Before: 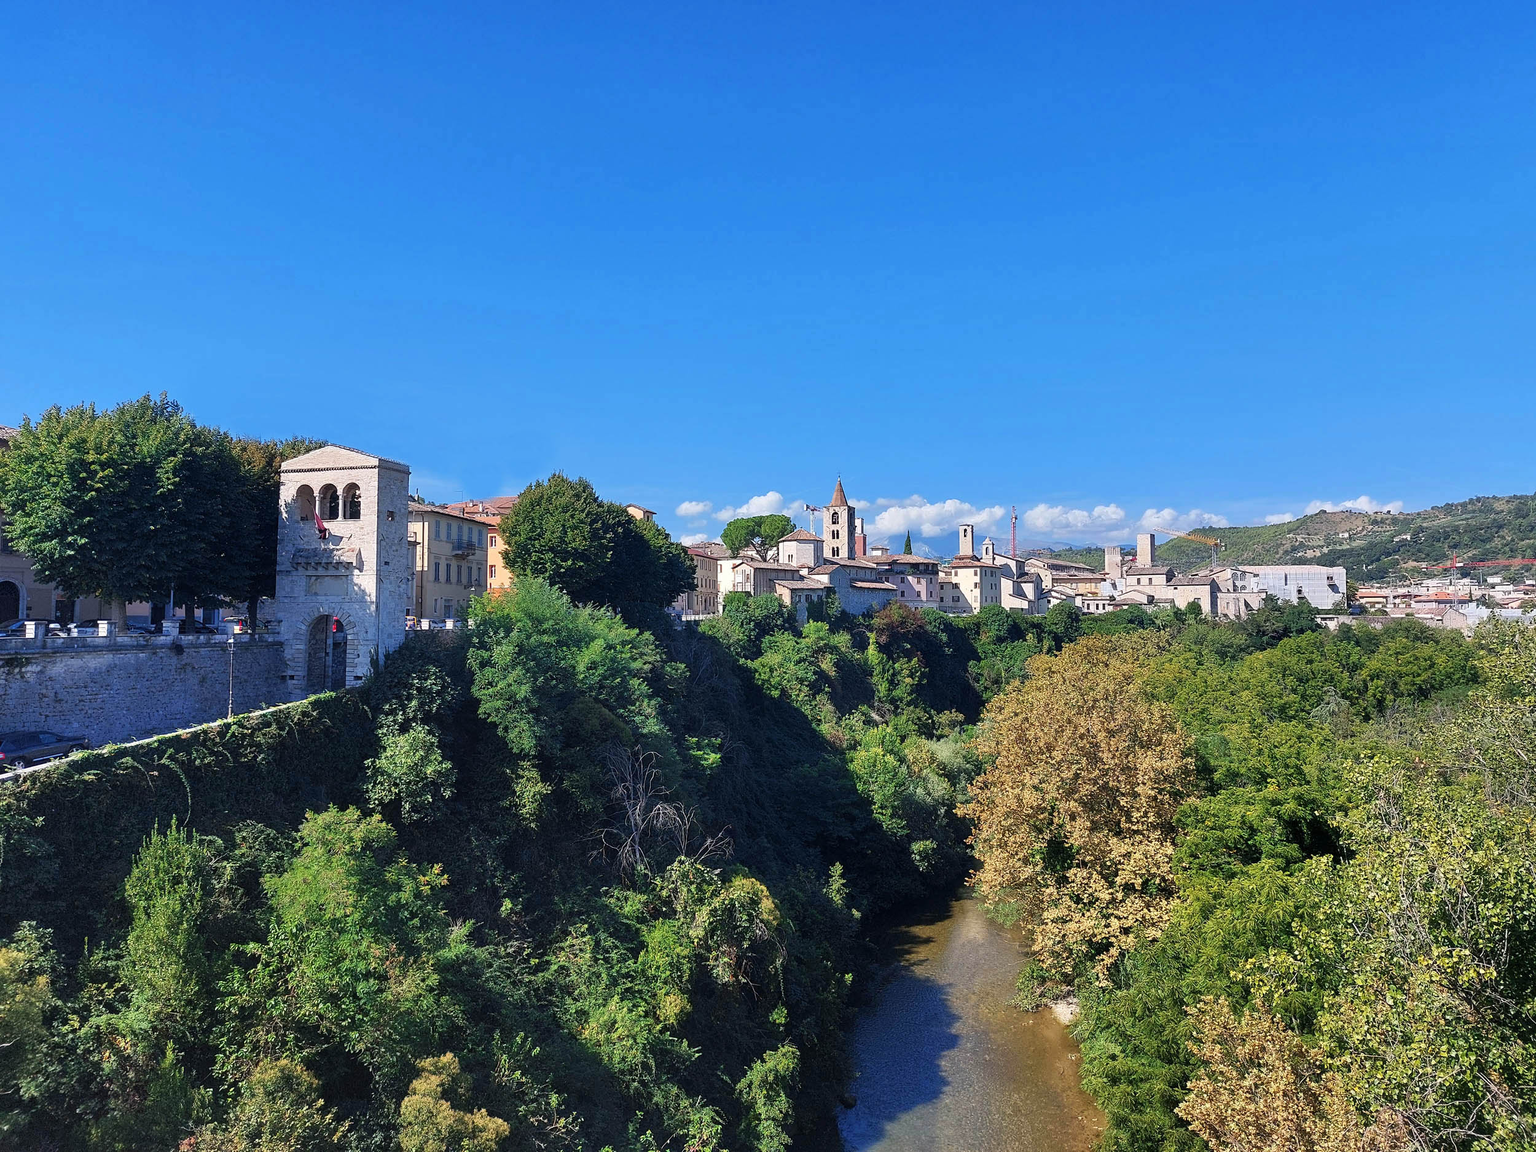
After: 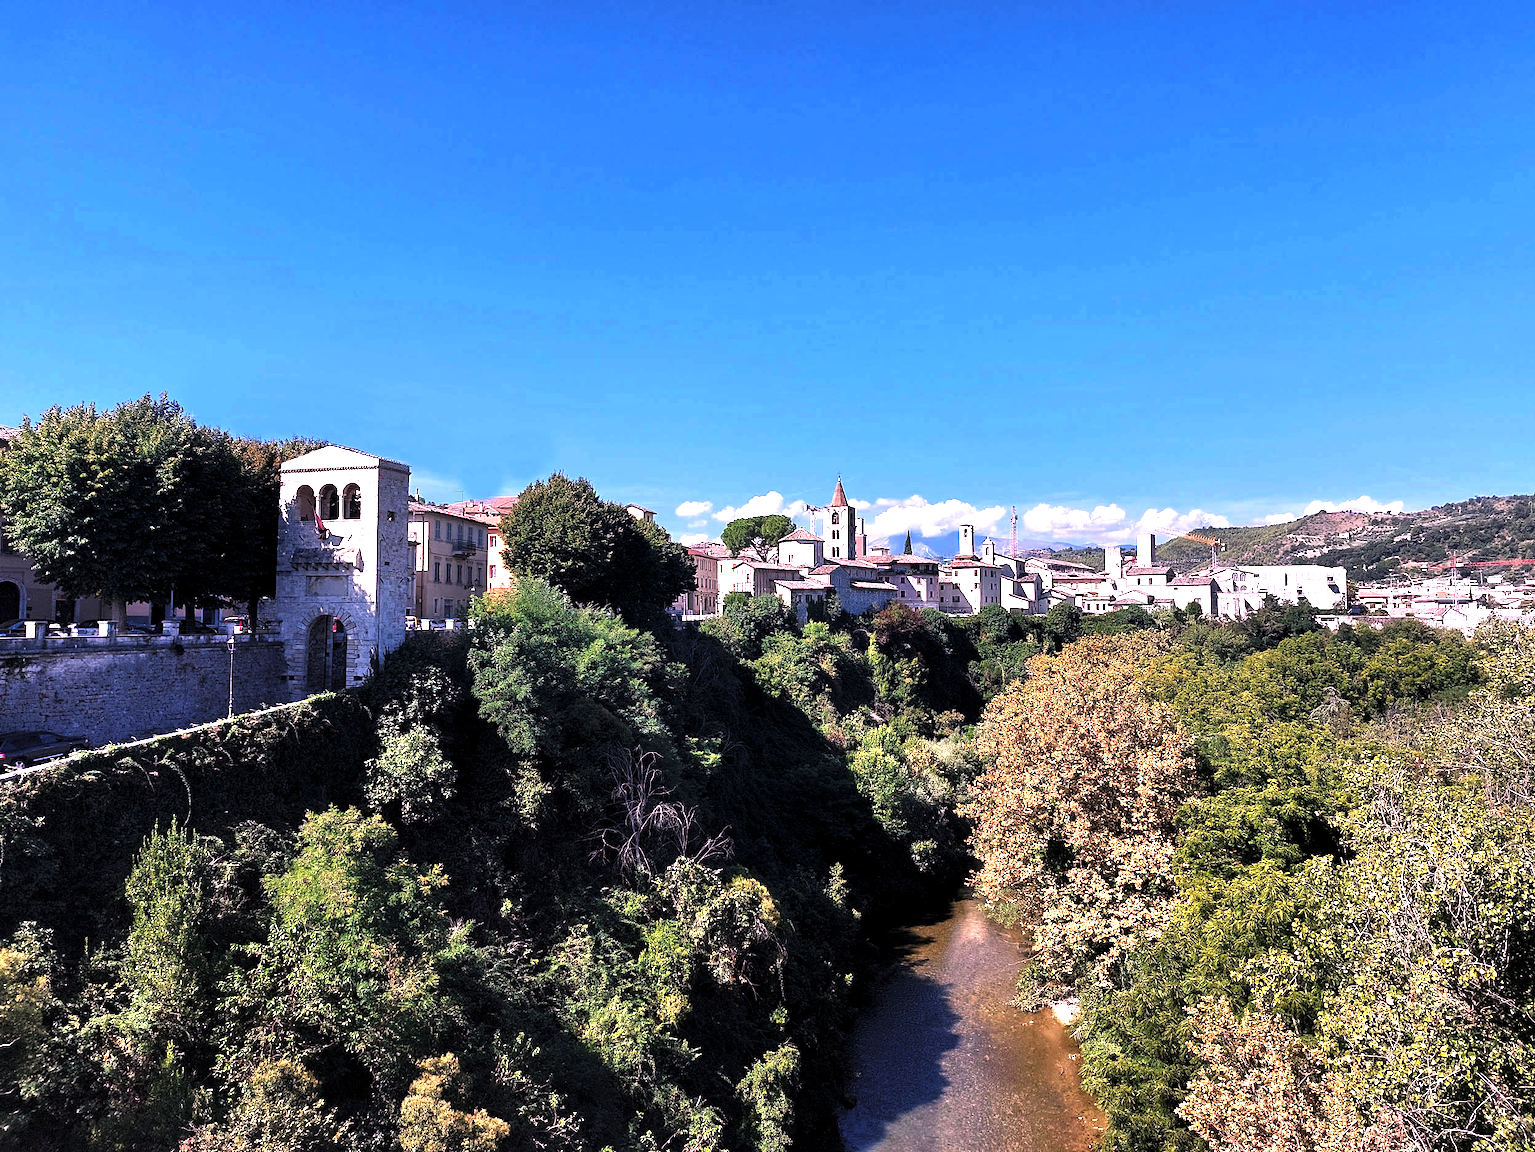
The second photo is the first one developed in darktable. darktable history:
white balance: red 1.188, blue 1.11
levels: levels [0.044, 0.475, 0.791]
